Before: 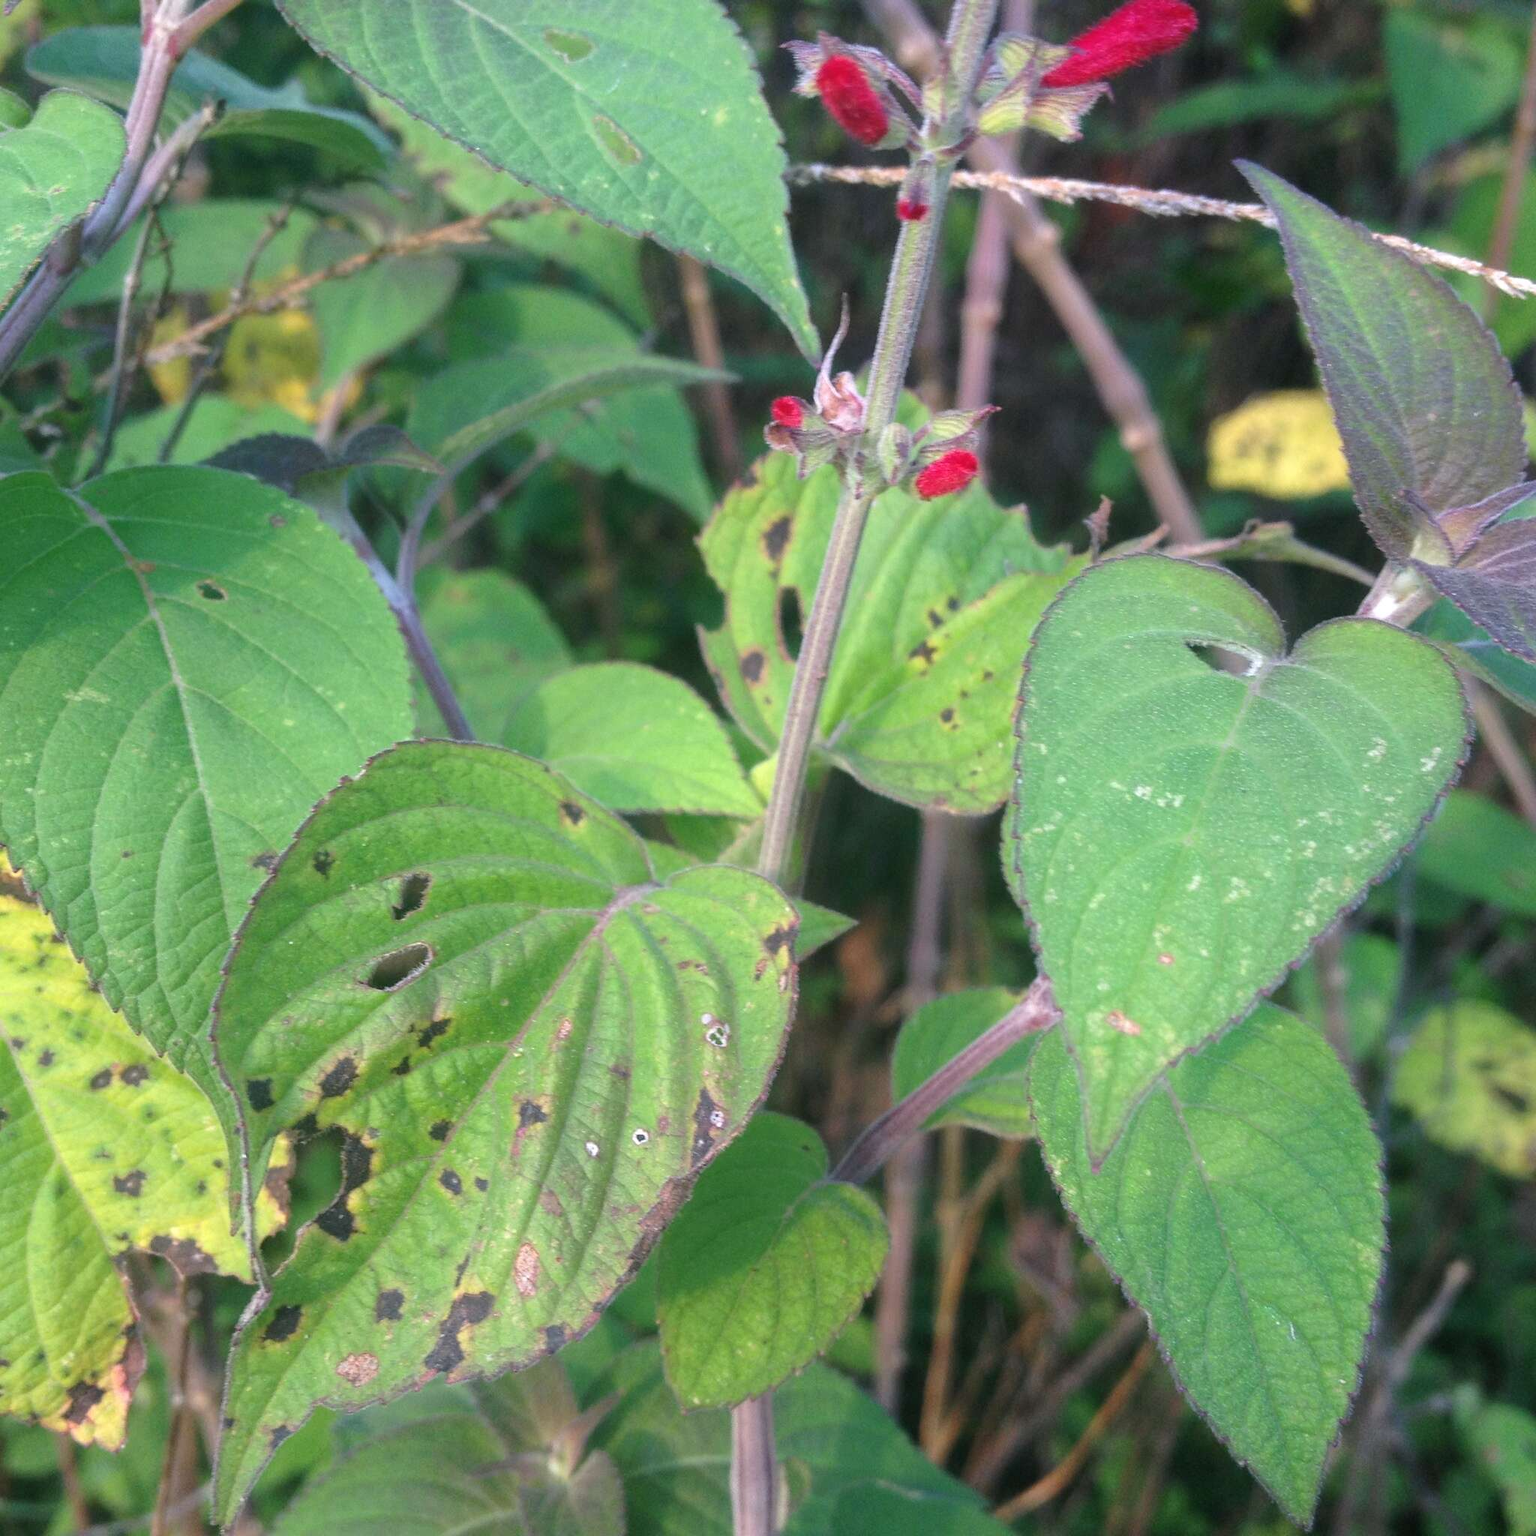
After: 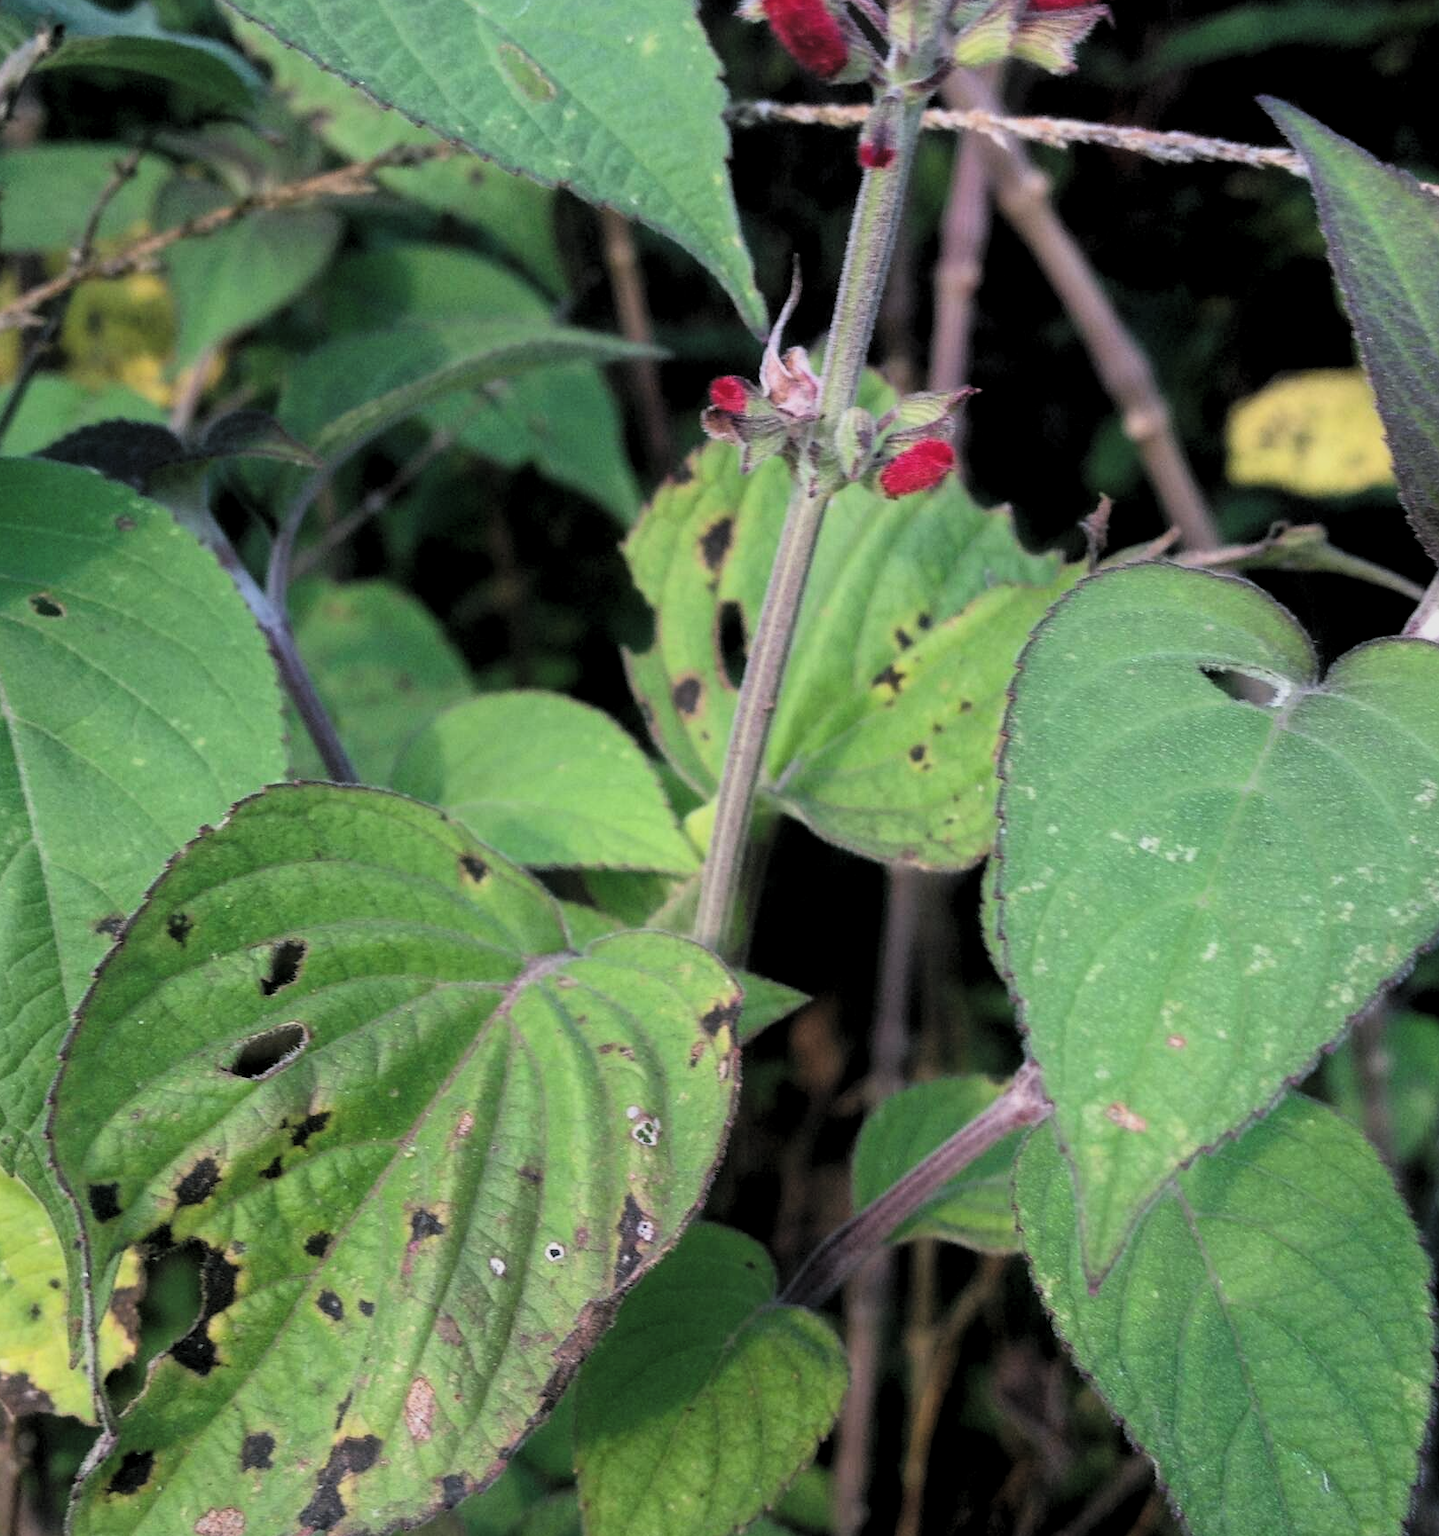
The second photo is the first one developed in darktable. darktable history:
exposure: black level correction -0.015, exposure -0.532 EV, compensate exposure bias true, compensate highlight preservation false
levels: black 0.041%, levels [0.062, 0.494, 0.925]
crop: left 11.2%, top 5.14%, right 9.573%, bottom 10.302%
shadows and highlights: radius 122.32, shadows 21.35, white point adjustment -9.55, highlights -15.06, highlights color adjustment 0.03%, soften with gaussian
filmic rgb: black relative exposure -5.38 EV, white relative exposure 2.87 EV, dynamic range scaling -38.42%, hardness 4.01, contrast 1.589, highlights saturation mix -1.26%
